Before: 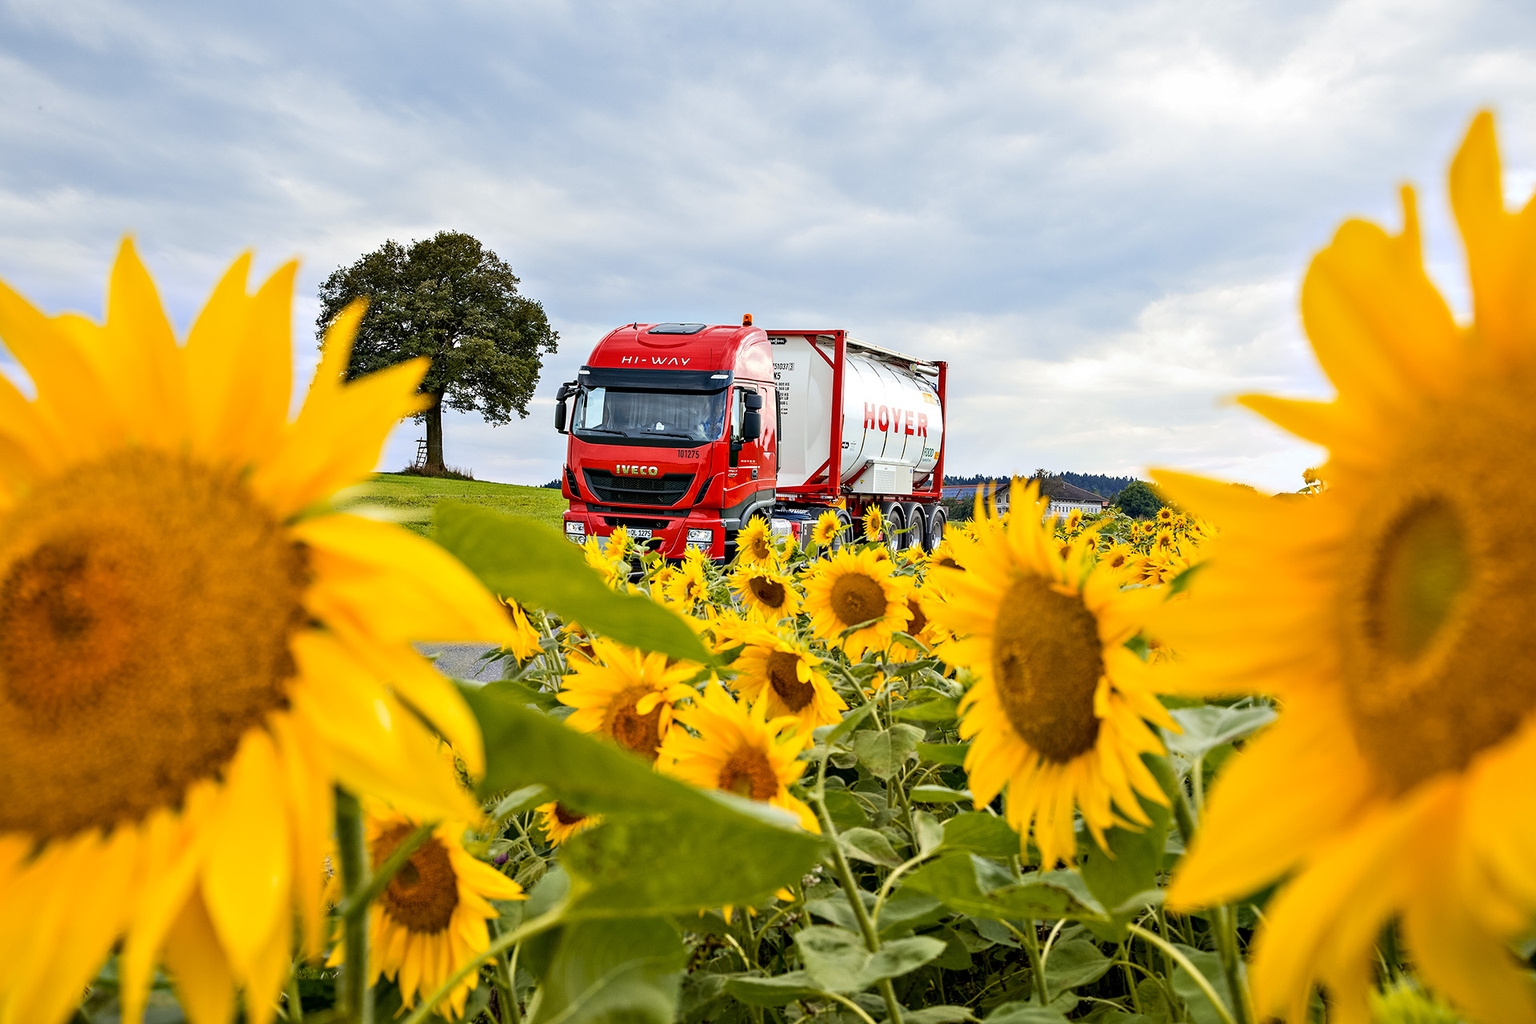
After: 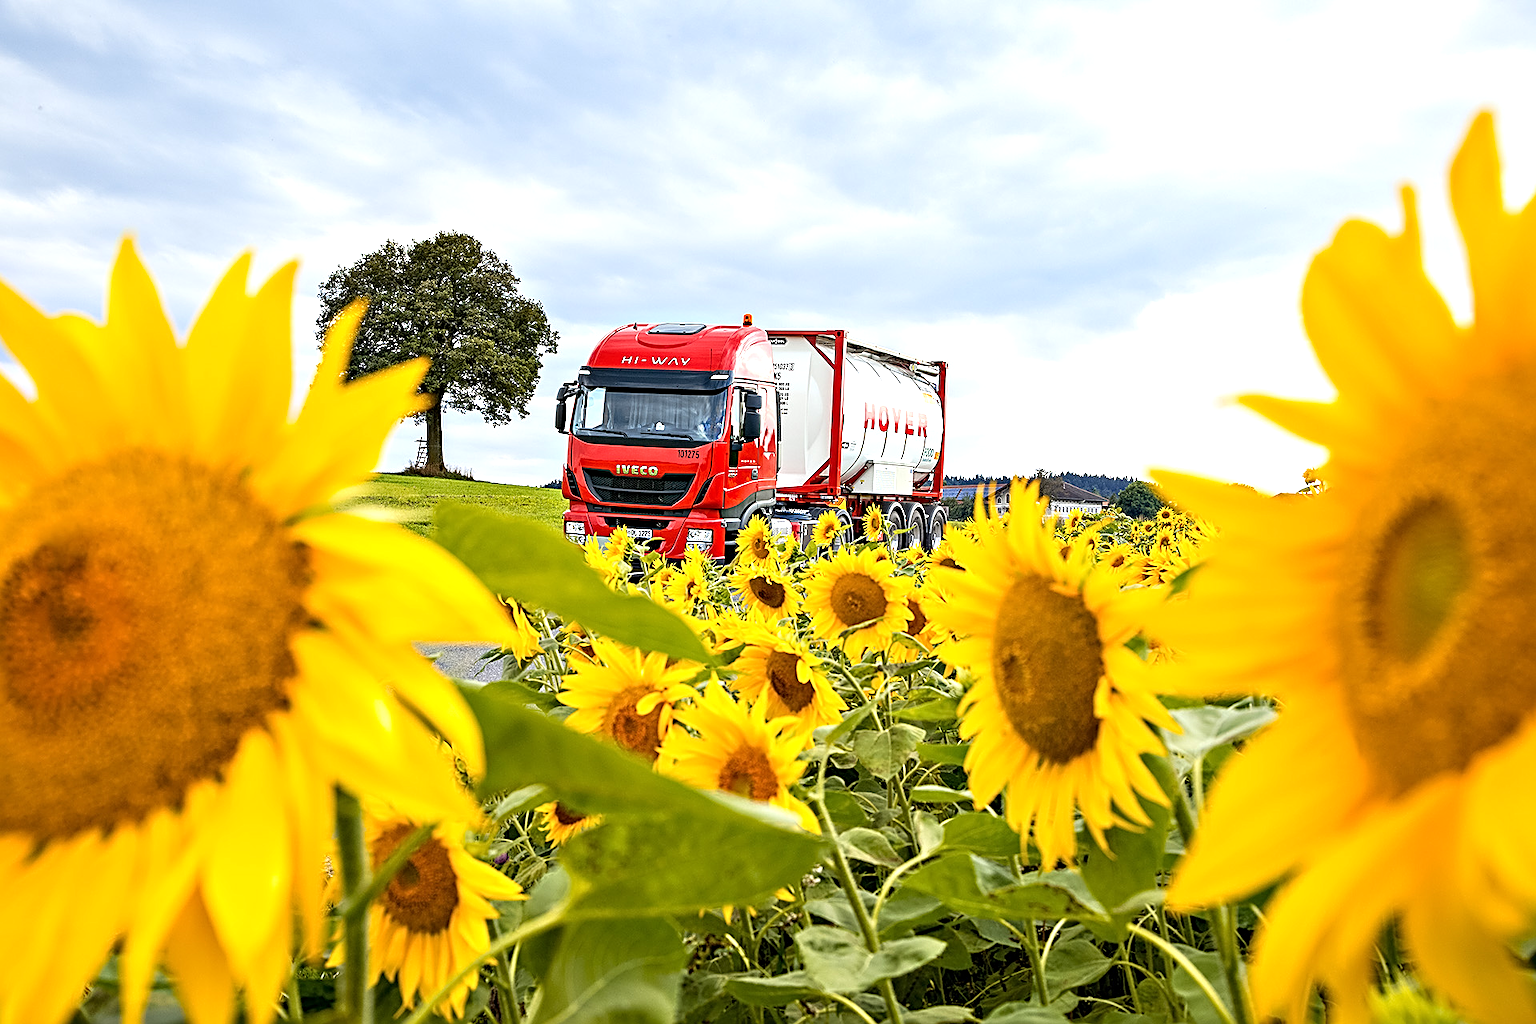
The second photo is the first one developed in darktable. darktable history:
sharpen: radius 2.531, amount 0.628
exposure: exposure 0.496 EV, compensate highlight preservation false
